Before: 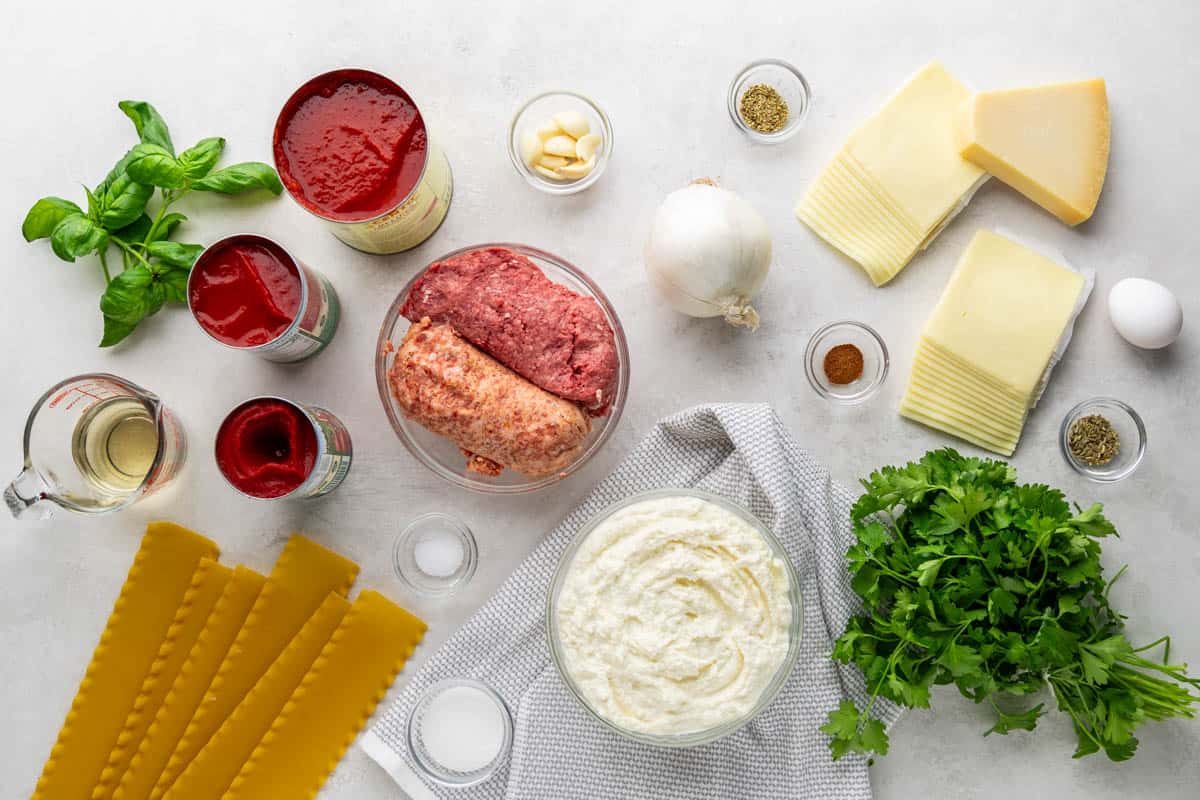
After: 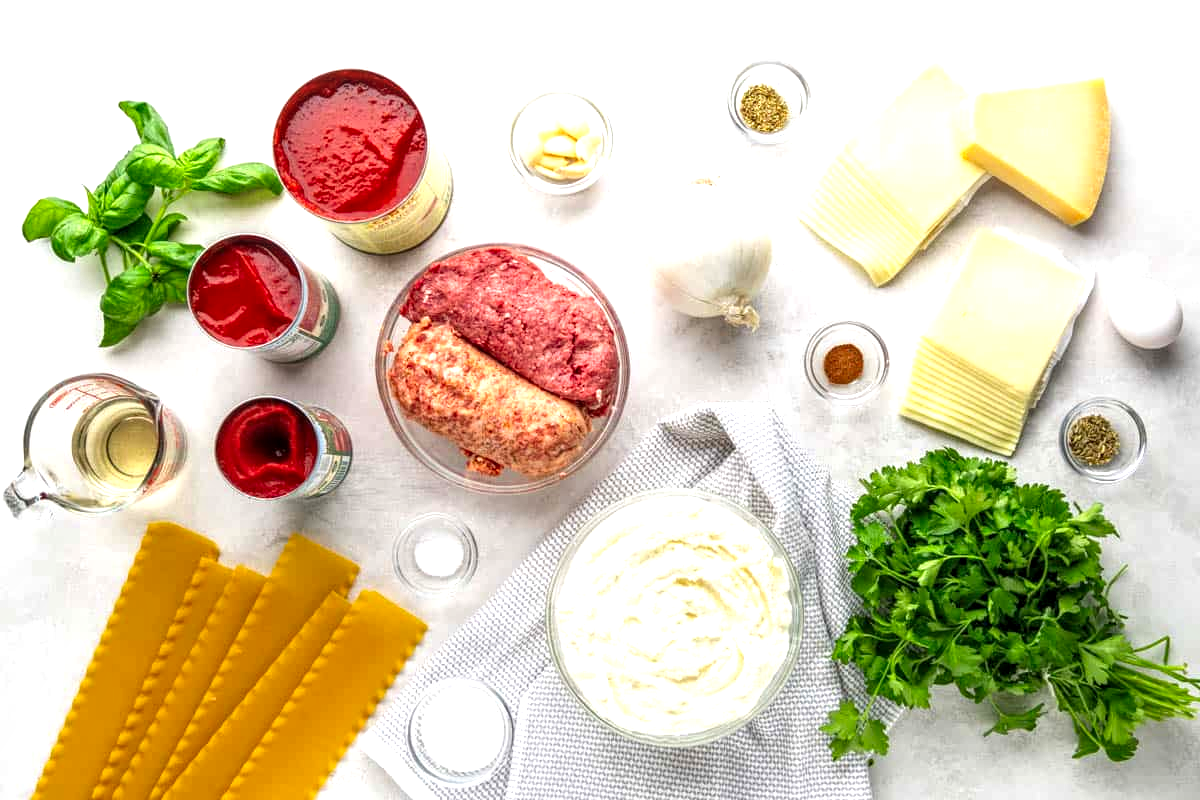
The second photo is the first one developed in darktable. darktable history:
color correction: saturation 1.1
local contrast: detail 130%
exposure: black level correction 0, exposure 0.7 EV, compensate exposure bias true, compensate highlight preservation false
